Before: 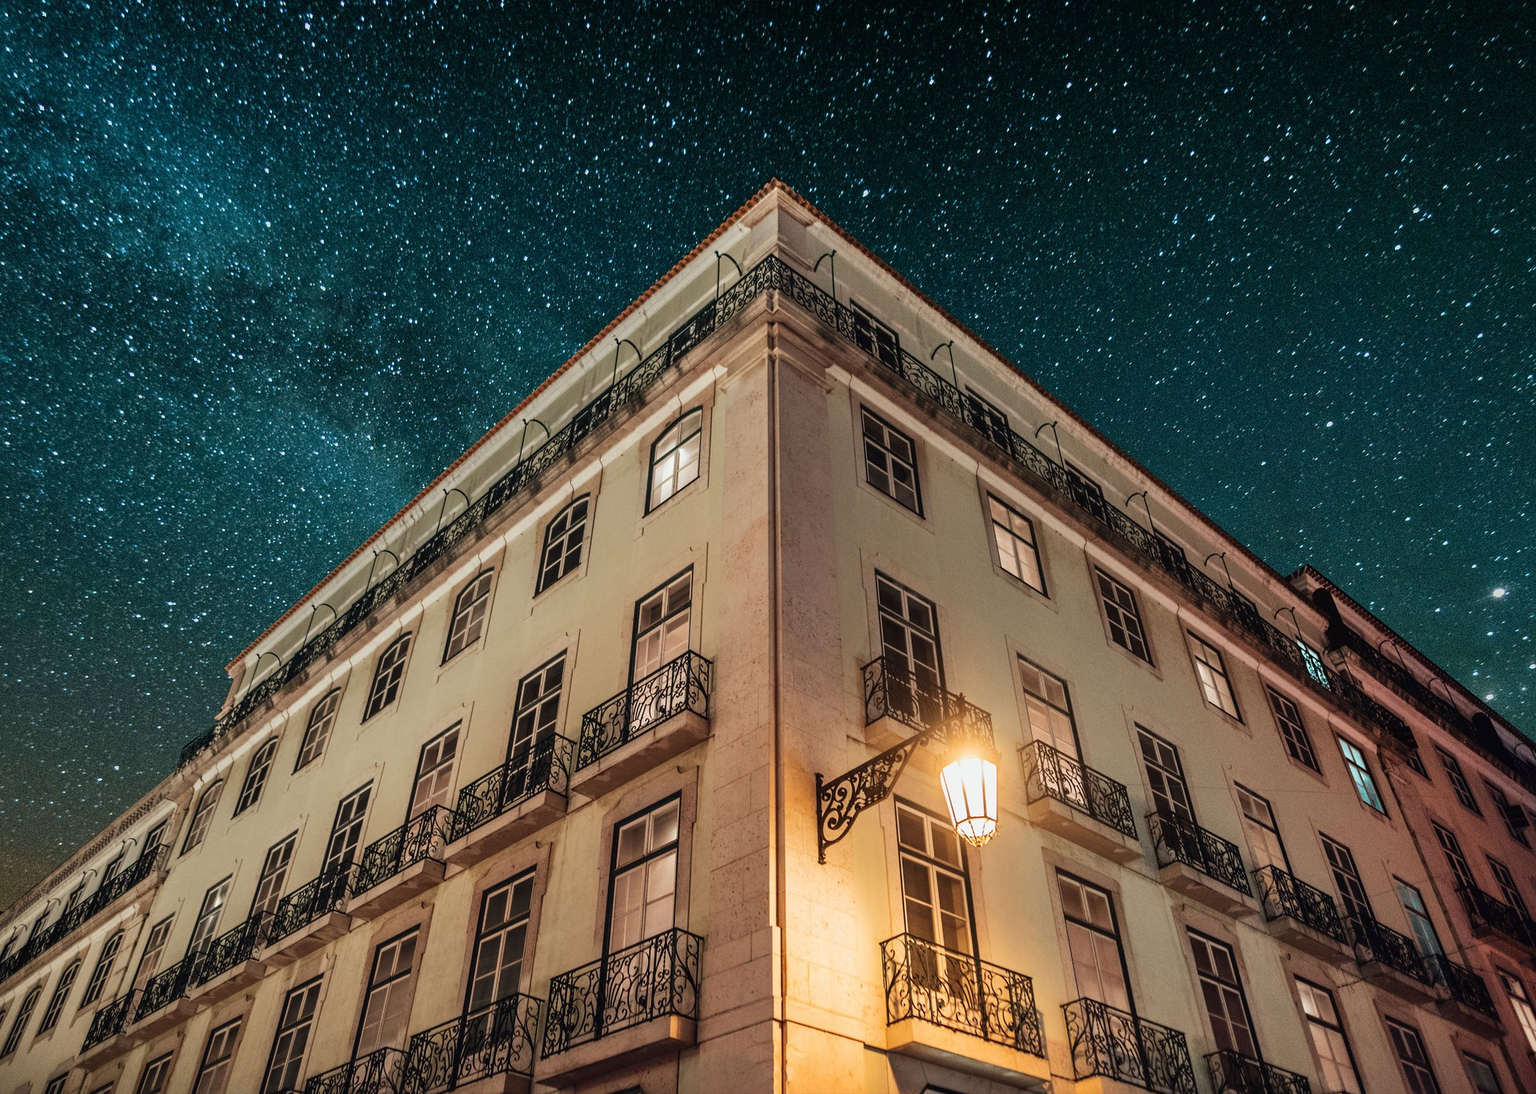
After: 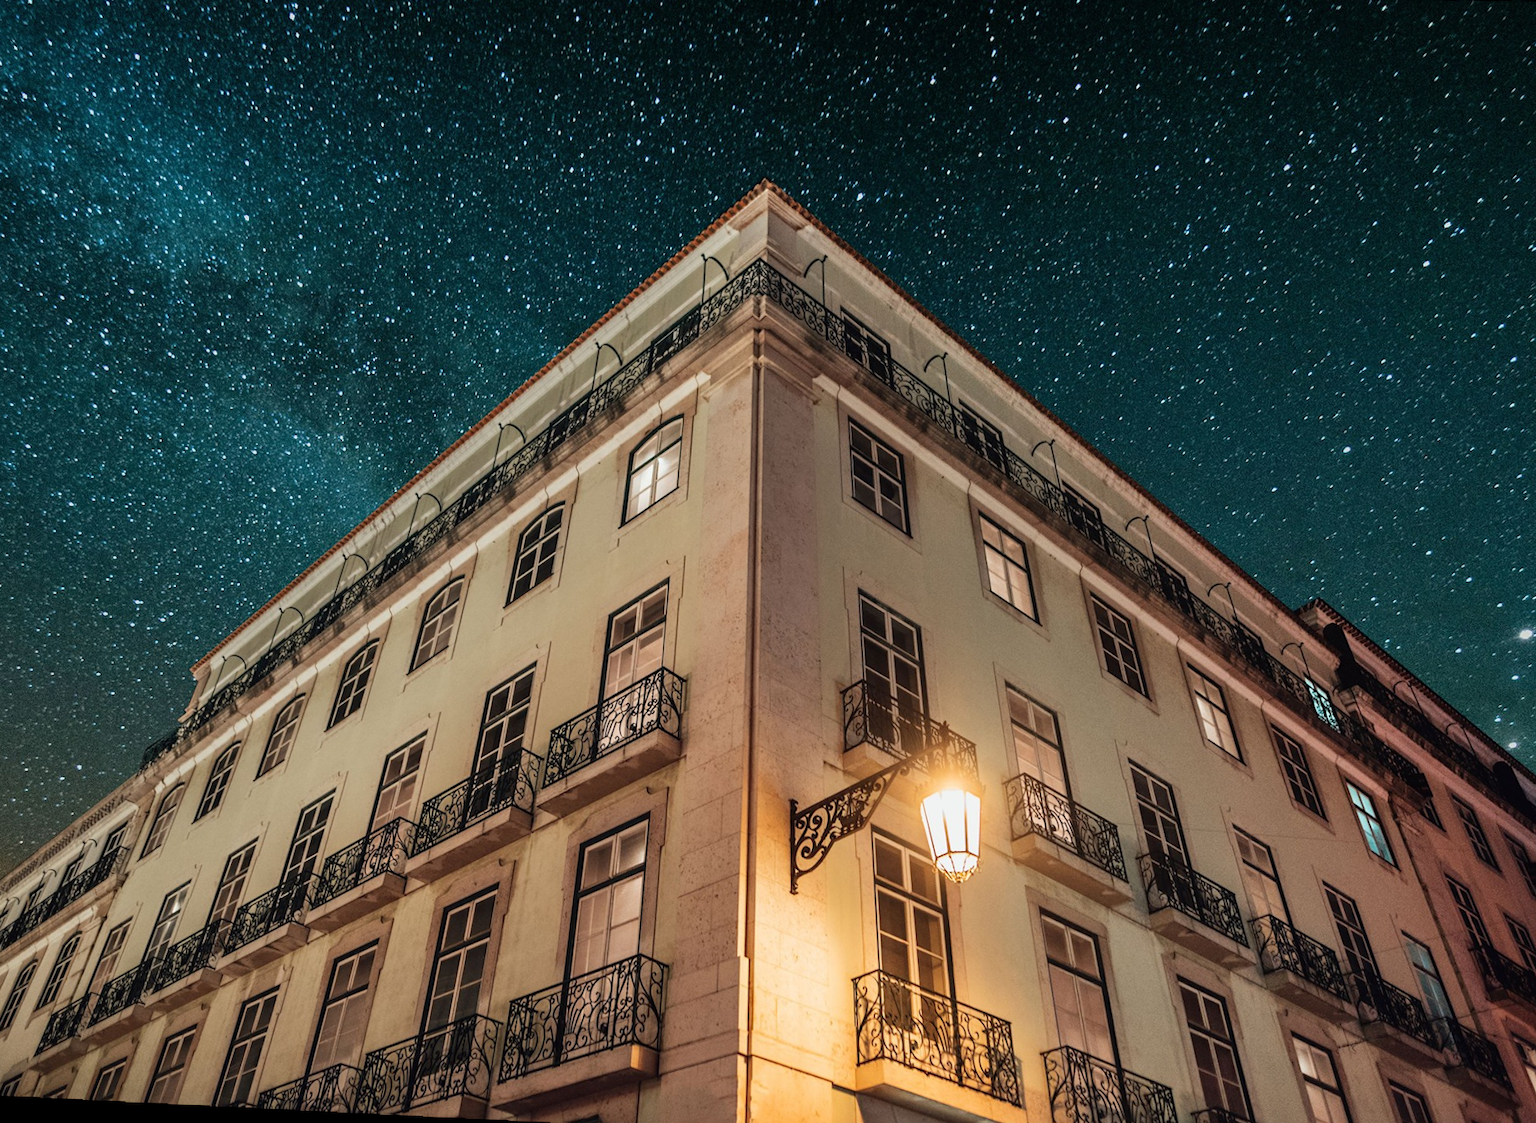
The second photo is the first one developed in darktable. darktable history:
crop and rotate: angle -1.69°
rotate and perspective: lens shift (horizontal) -0.055, automatic cropping off
